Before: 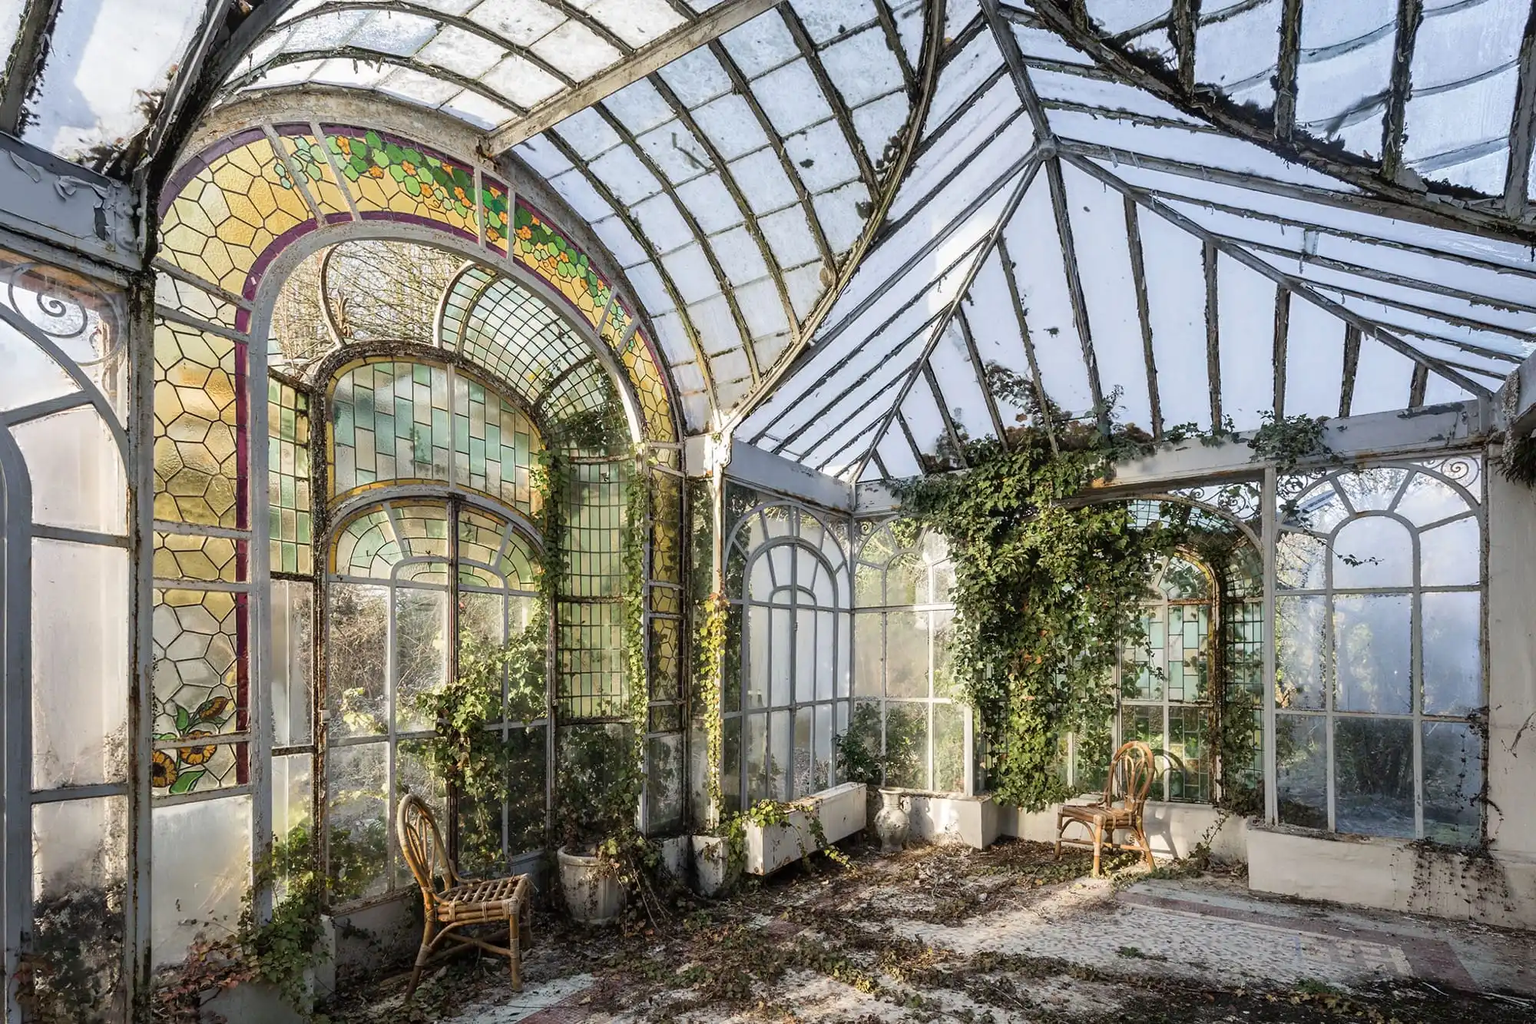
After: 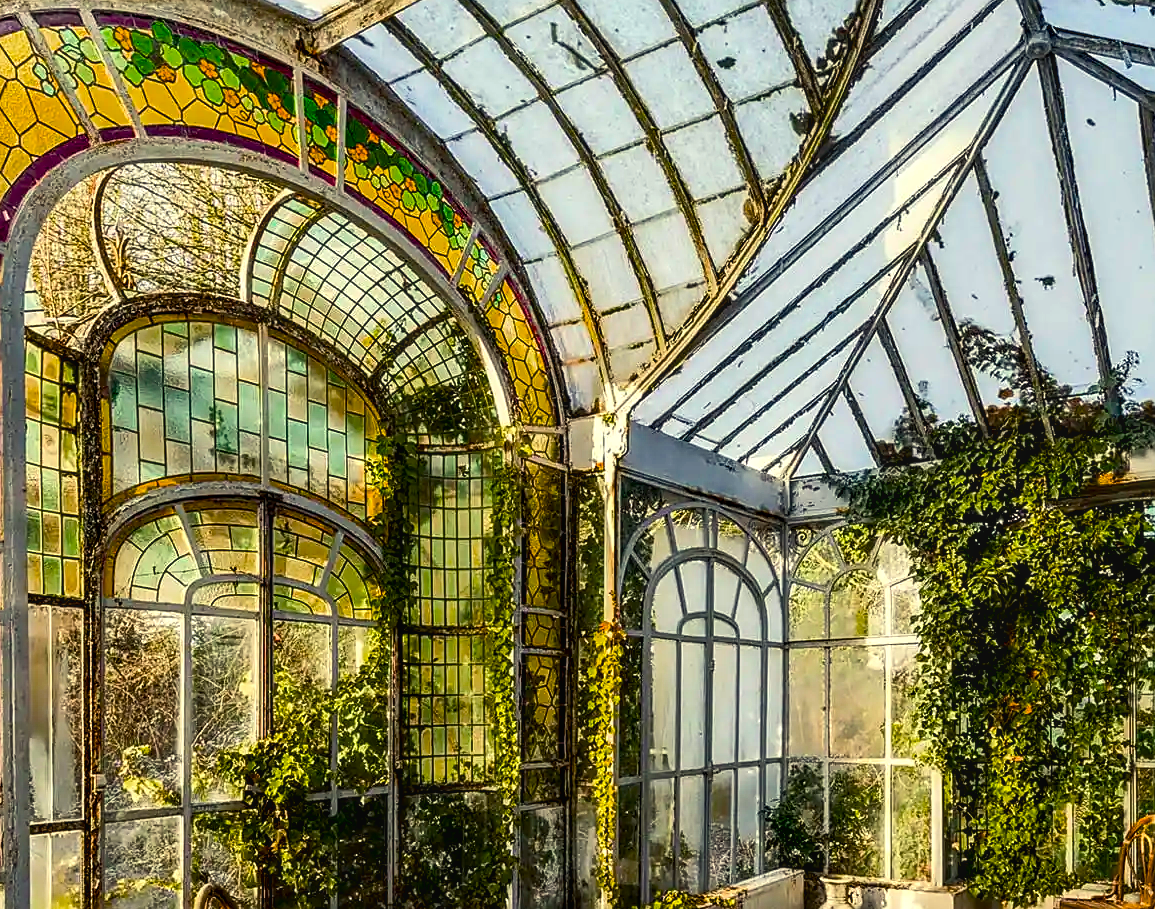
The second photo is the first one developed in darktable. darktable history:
crop: left 16.203%, top 11.322%, right 26.024%, bottom 20.479%
contrast brightness saturation: contrast 0.103, brightness 0.032, saturation 0.085
color balance rgb: highlights gain › chroma 3.037%, highlights gain › hue 77.13°, global offset › luminance 0.734%, linear chroma grading › global chroma 9.12%, perceptual saturation grading › global saturation 33.709%, perceptual brilliance grading › highlights 3.77%, perceptual brilliance grading › mid-tones -18.938%, perceptual brilliance grading › shadows -41.902%, saturation formula JzAzBz (2021)
color correction: highlights a* -4.71, highlights b* 5.05, saturation 0.963
sharpen: on, module defaults
local contrast: detail 130%
exposure: black level correction 0.01, exposure 0.016 EV, compensate exposure bias true, compensate highlight preservation false
